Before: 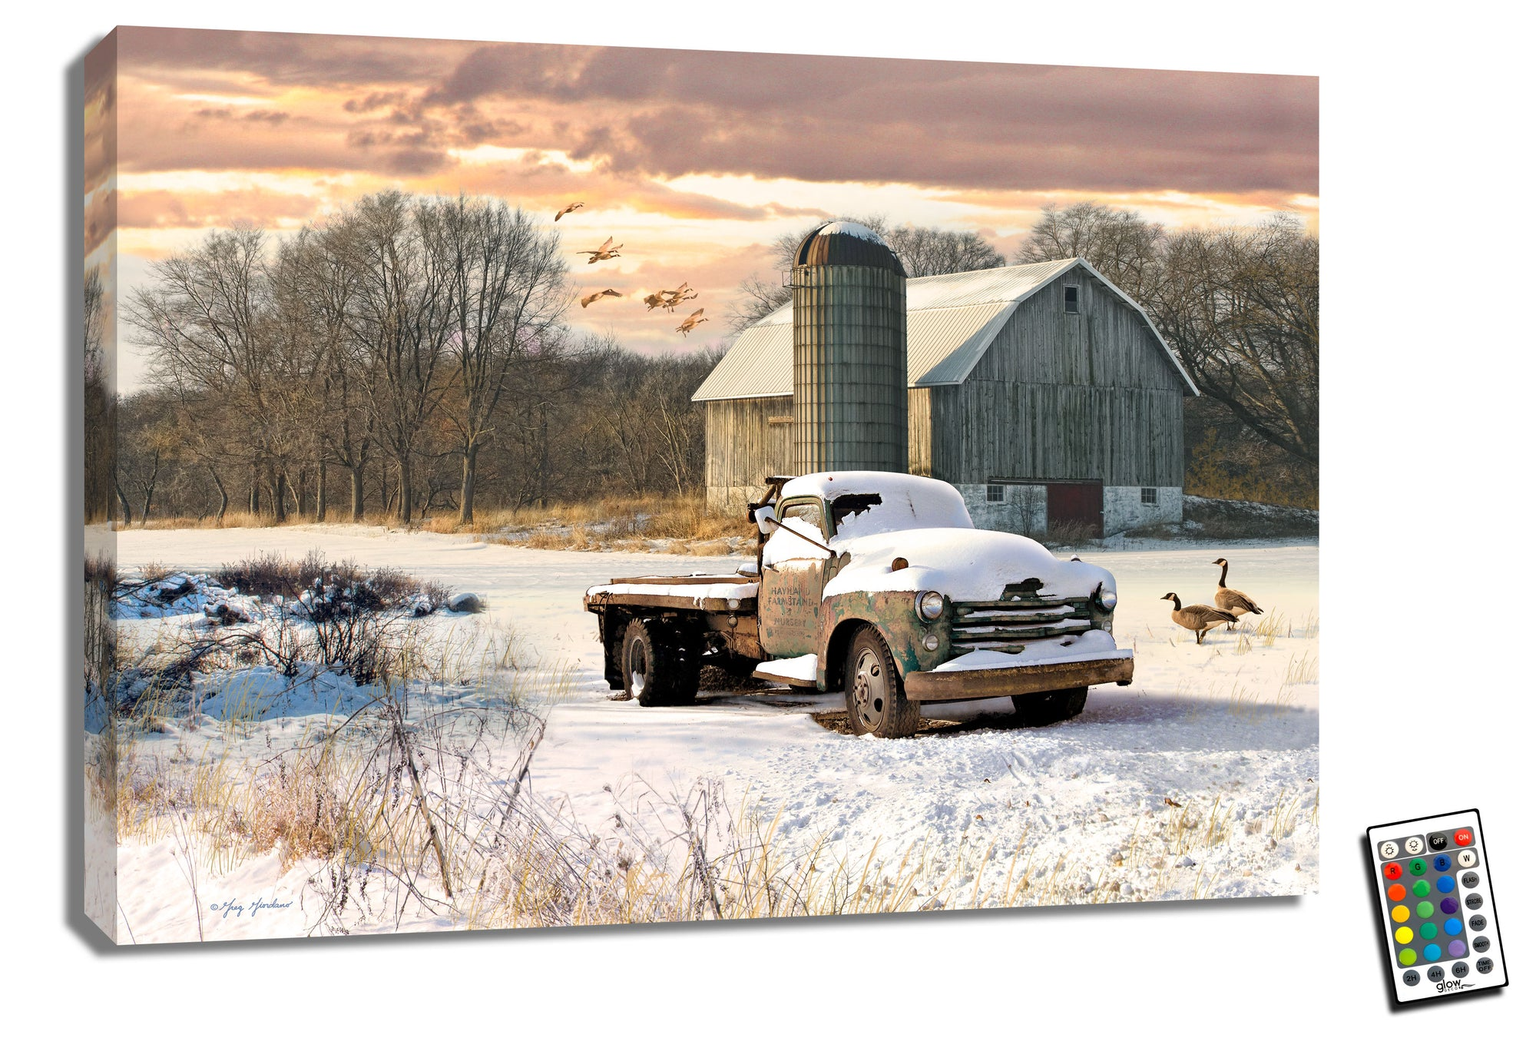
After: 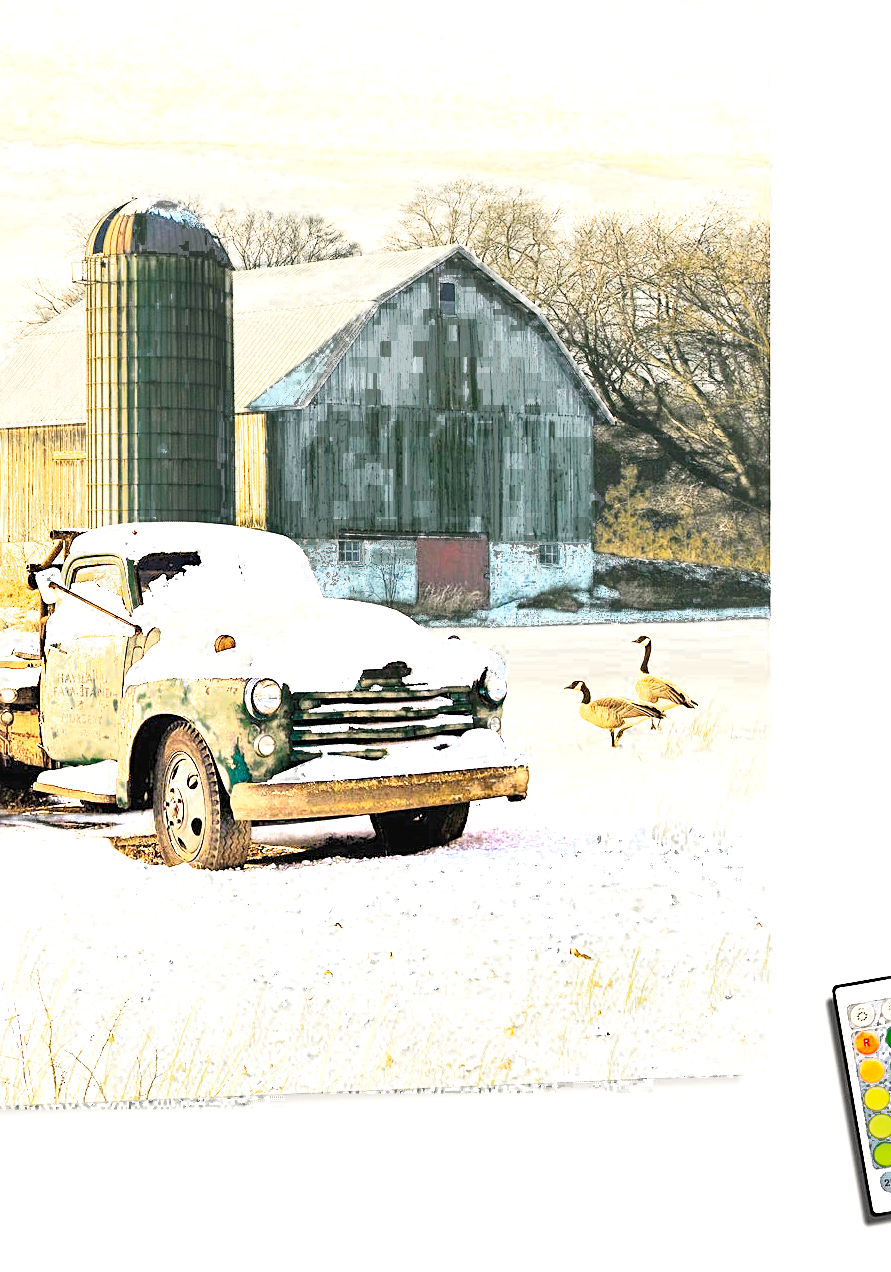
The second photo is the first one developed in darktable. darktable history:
color correction: highlights a* 0.768, highlights b* 2.88, saturation 1.09
shadows and highlights: radius 125.49, shadows 21.13, highlights -23.04, highlights color adjustment 41.77%, low approximation 0.01
exposure: black level correction 0, exposure 1.124 EV, compensate exposure bias true, compensate highlight preservation false
sharpen: on, module defaults
base curve: curves: ch0 [(0, 0) (0.088, 0.125) (0.176, 0.251) (0.354, 0.501) (0.613, 0.749) (1, 0.877)], preserve colors none
contrast brightness saturation: contrast 0.241, brightness 0.267, saturation 0.37
color zones: curves: ch0 [(0, 0.558) (0.143, 0.548) (0.286, 0.447) (0.429, 0.259) (0.571, 0.5) (0.714, 0.5) (0.857, 0.593) (1, 0.558)]; ch1 [(0, 0.543) (0.01, 0.544) (0.12, 0.492) (0.248, 0.458) (0.5, 0.534) (0.748, 0.5) (0.99, 0.469) (1, 0.543)]; ch2 [(0, 0.507) (0.143, 0.522) (0.286, 0.505) (0.429, 0.5) (0.571, 0.5) (0.714, 0.5) (0.857, 0.5) (1, 0.507)], process mode strong
crop: left 47.36%, top 6.69%, right 8.085%
